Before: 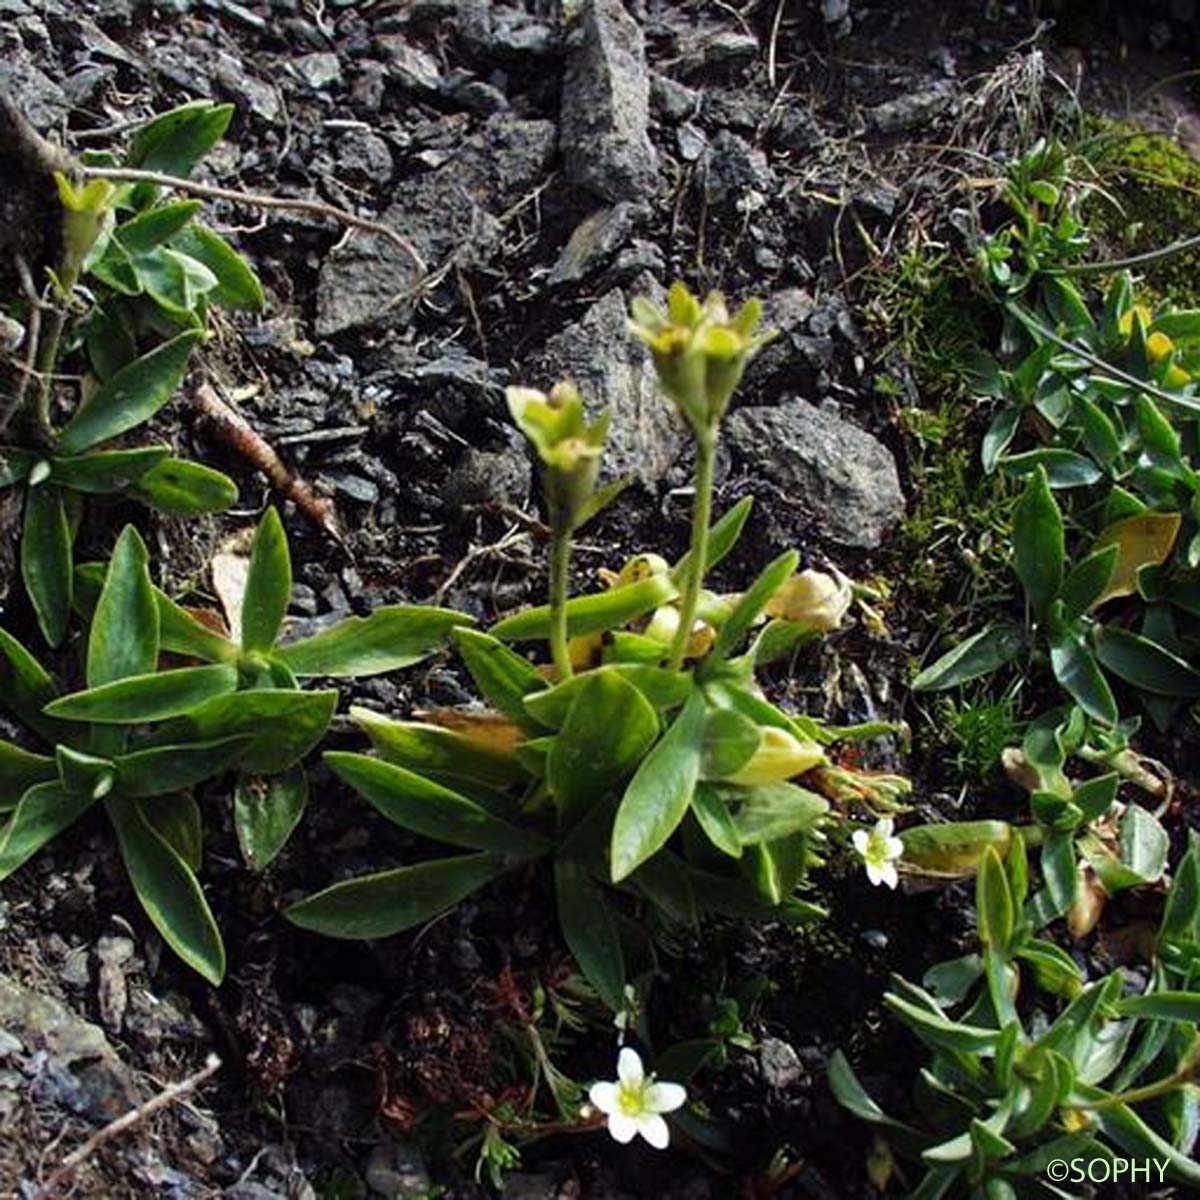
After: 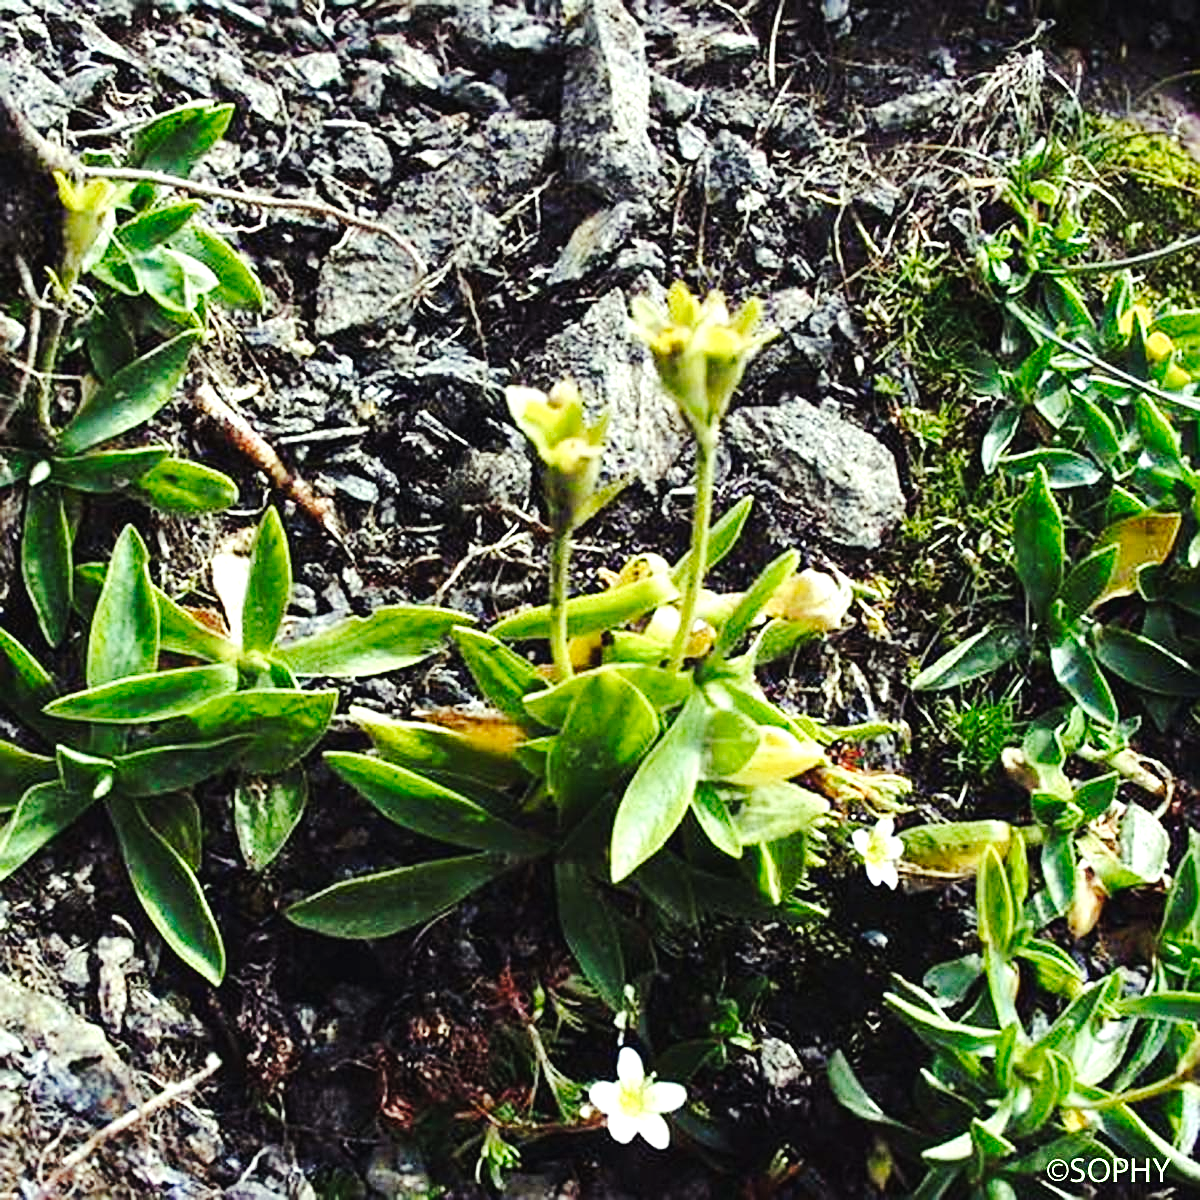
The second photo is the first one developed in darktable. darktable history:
tone curve: curves: ch0 [(0, 0.023) (0.103, 0.087) (0.277, 0.28) (0.438, 0.547) (0.546, 0.678) (0.735, 0.843) (0.994, 1)]; ch1 [(0, 0) (0.371, 0.261) (0.465, 0.42) (0.488, 0.477) (0.512, 0.513) (0.542, 0.581) (0.574, 0.647) (0.636, 0.747) (1, 1)]; ch2 [(0, 0) (0.369, 0.388) (0.449, 0.431) (0.478, 0.471) (0.516, 0.517) (0.575, 0.642) (0.649, 0.726) (1, 1)], preserve colors none
exposure: black level correction 0, exposure 1.001 EV, compensate highlight preservation false
sharpen: on, module defaults
color correction: highlights a* -4.8, highlights b* 5.03, saturation 0.962
